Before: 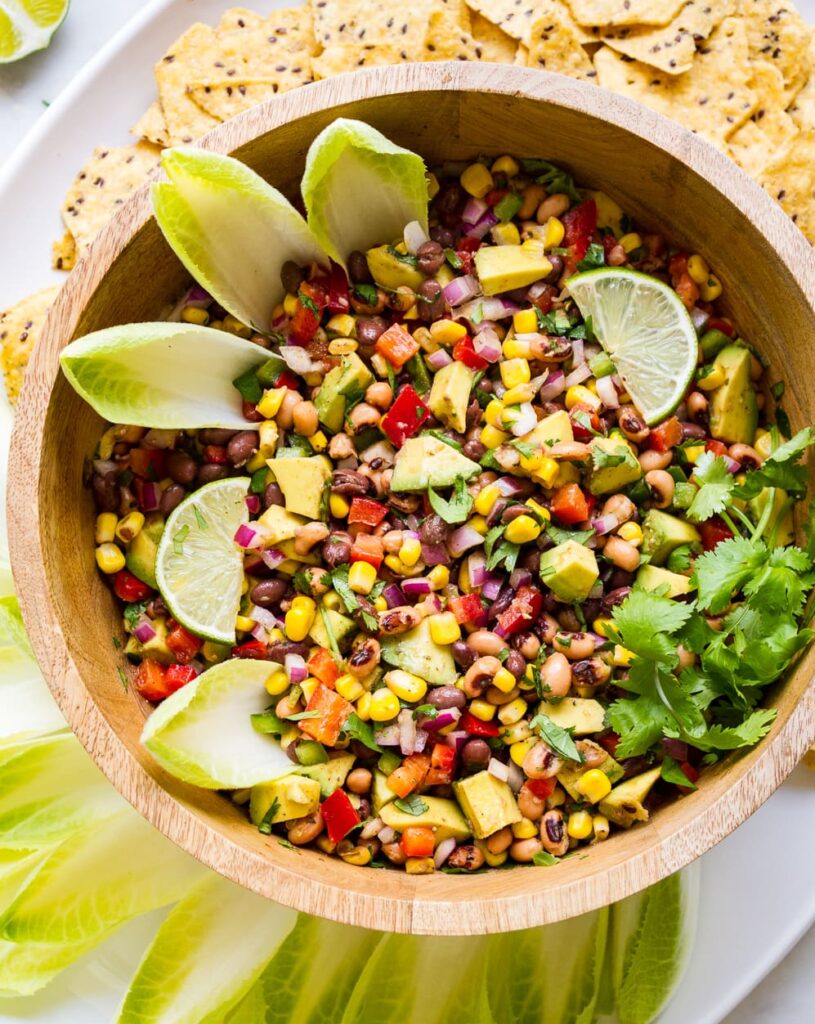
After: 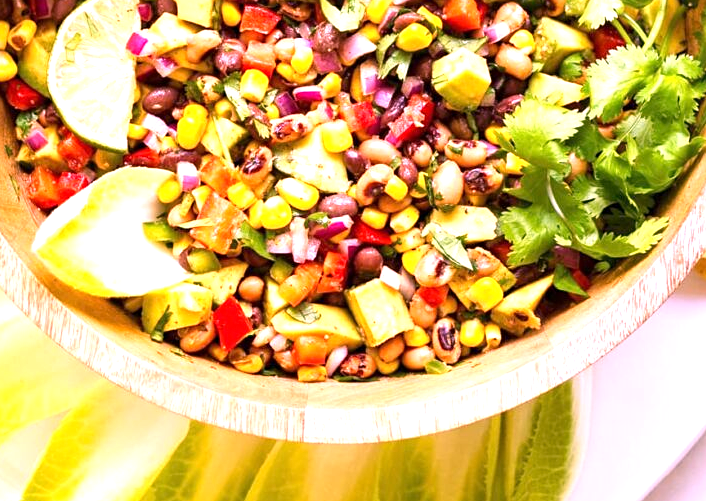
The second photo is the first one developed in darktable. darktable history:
exposure: exposure 0.766 EV, compensate highlight preservation false
crop and rotate: left 13.306%, top 48.129%, bottom 2.928%
white balance: red 1.188, blue 1.11
sharpen: amount 0.2
